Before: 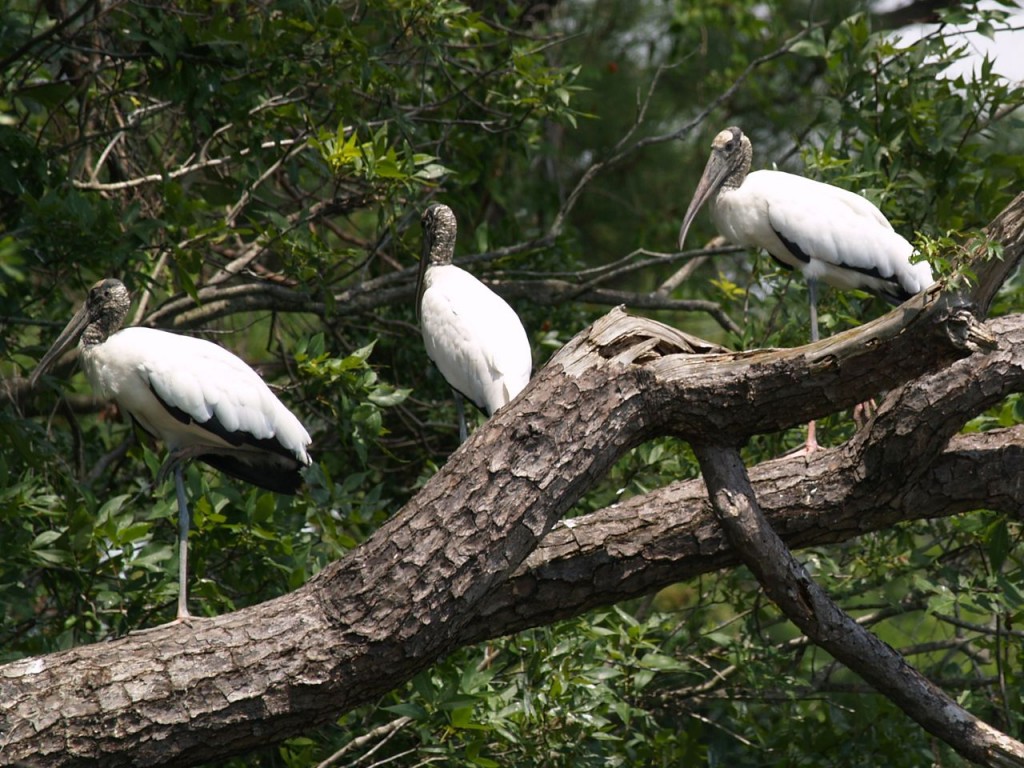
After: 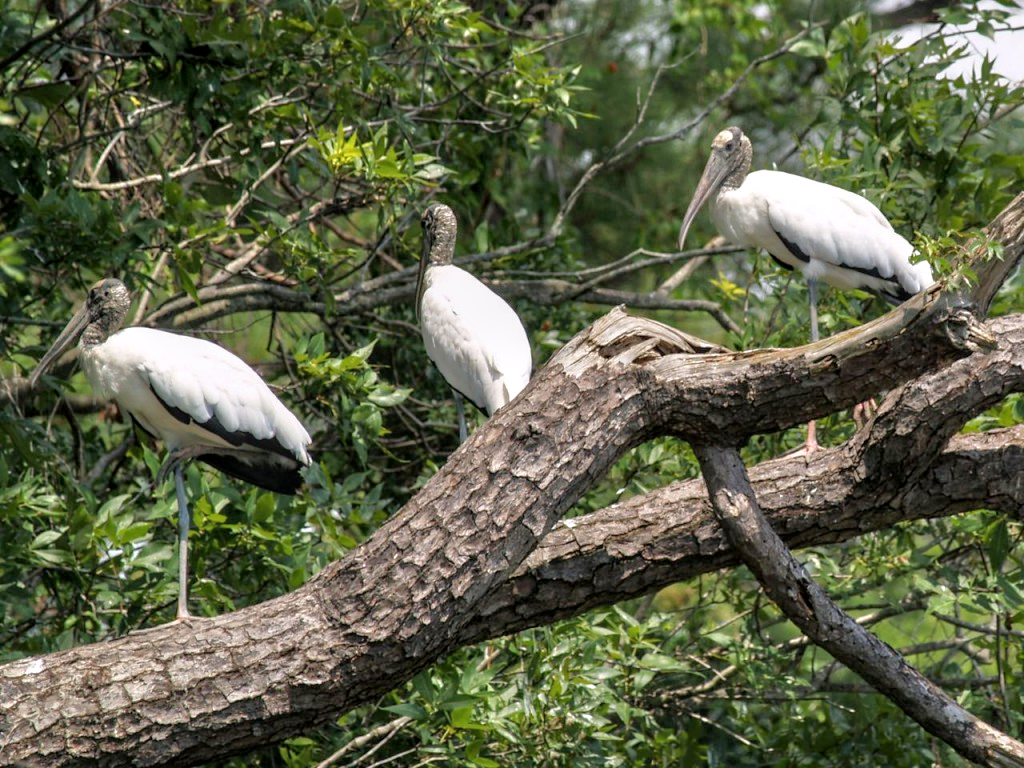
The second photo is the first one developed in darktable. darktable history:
local contrast: on, module defaults
tone equalizer: -7 EV 0.159 EV, -6 EV 0.592 EV, -5 EV 1.15 EV, -4 EV 1.33 EV, -3 EV 1.18 EV, -2 EV 0.6 EV, -1 EV 0.15 EV
